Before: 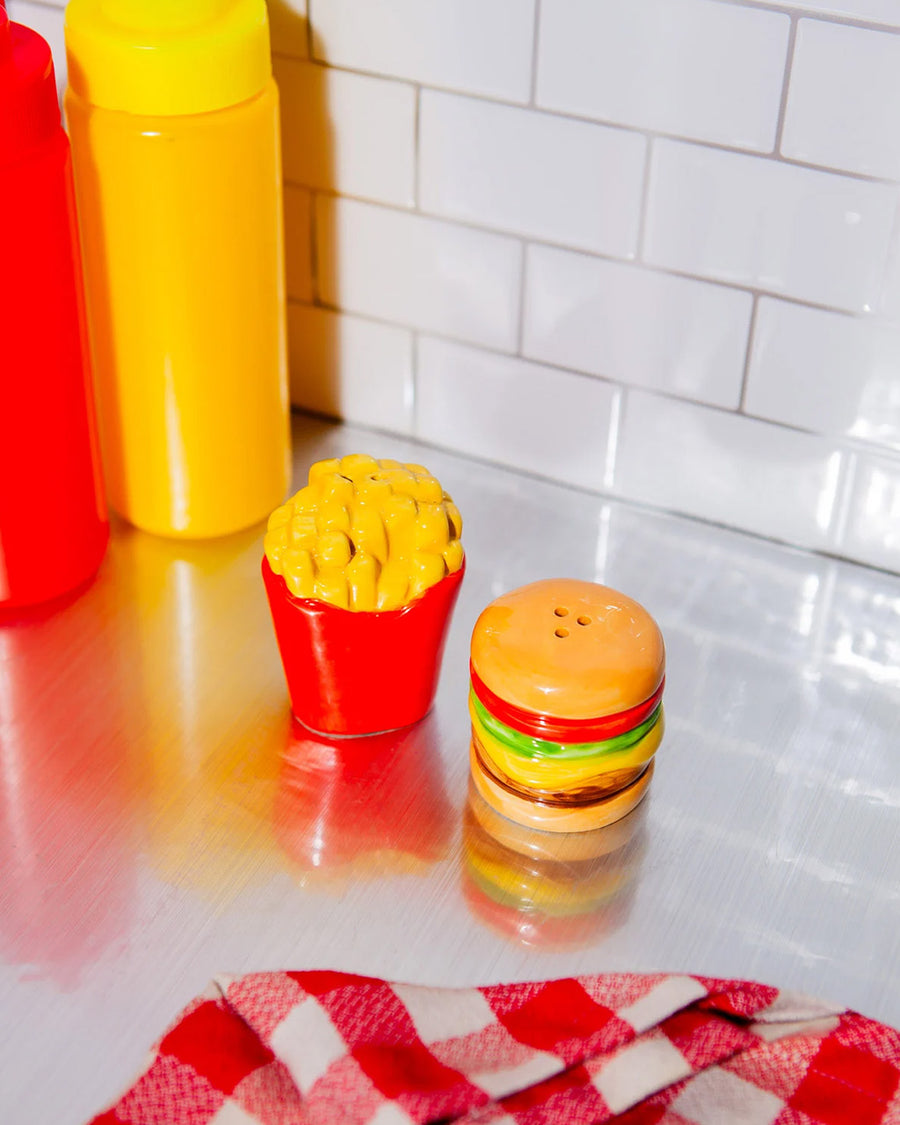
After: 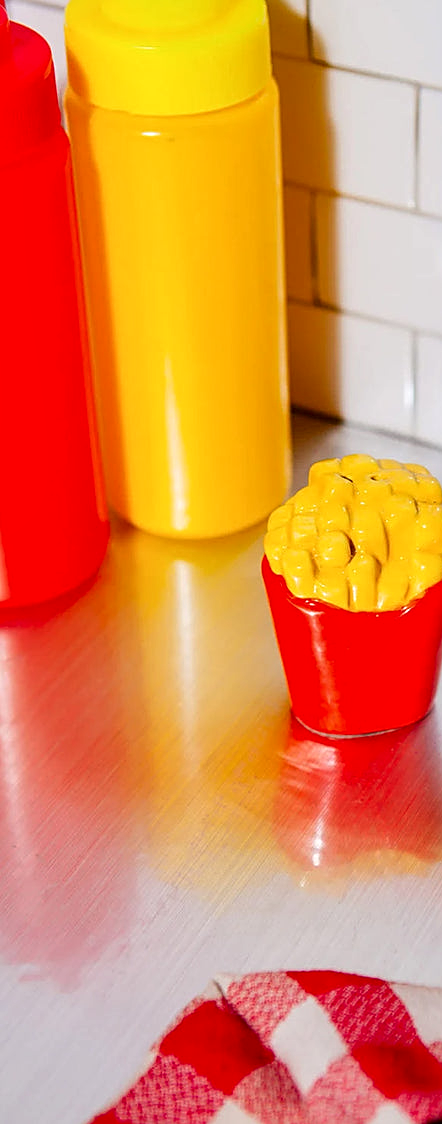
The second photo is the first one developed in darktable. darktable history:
sharpen: on, module defaults
local contrast: on, module defaults
crop and rotate: left 0%, top 0%, right 50.845%
